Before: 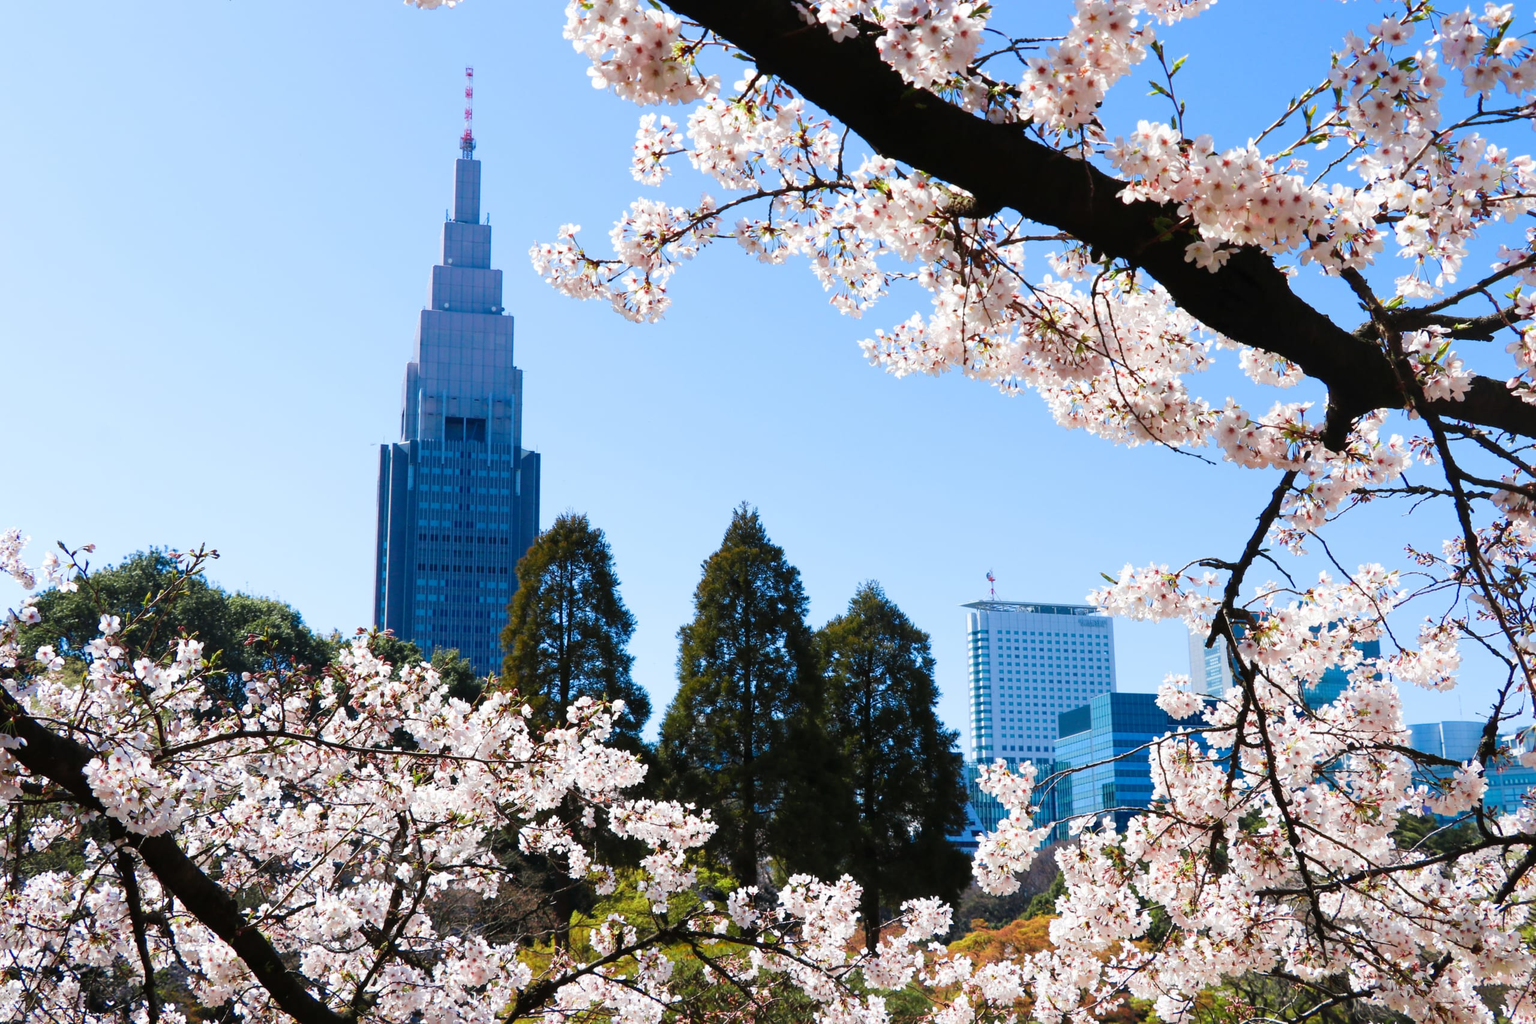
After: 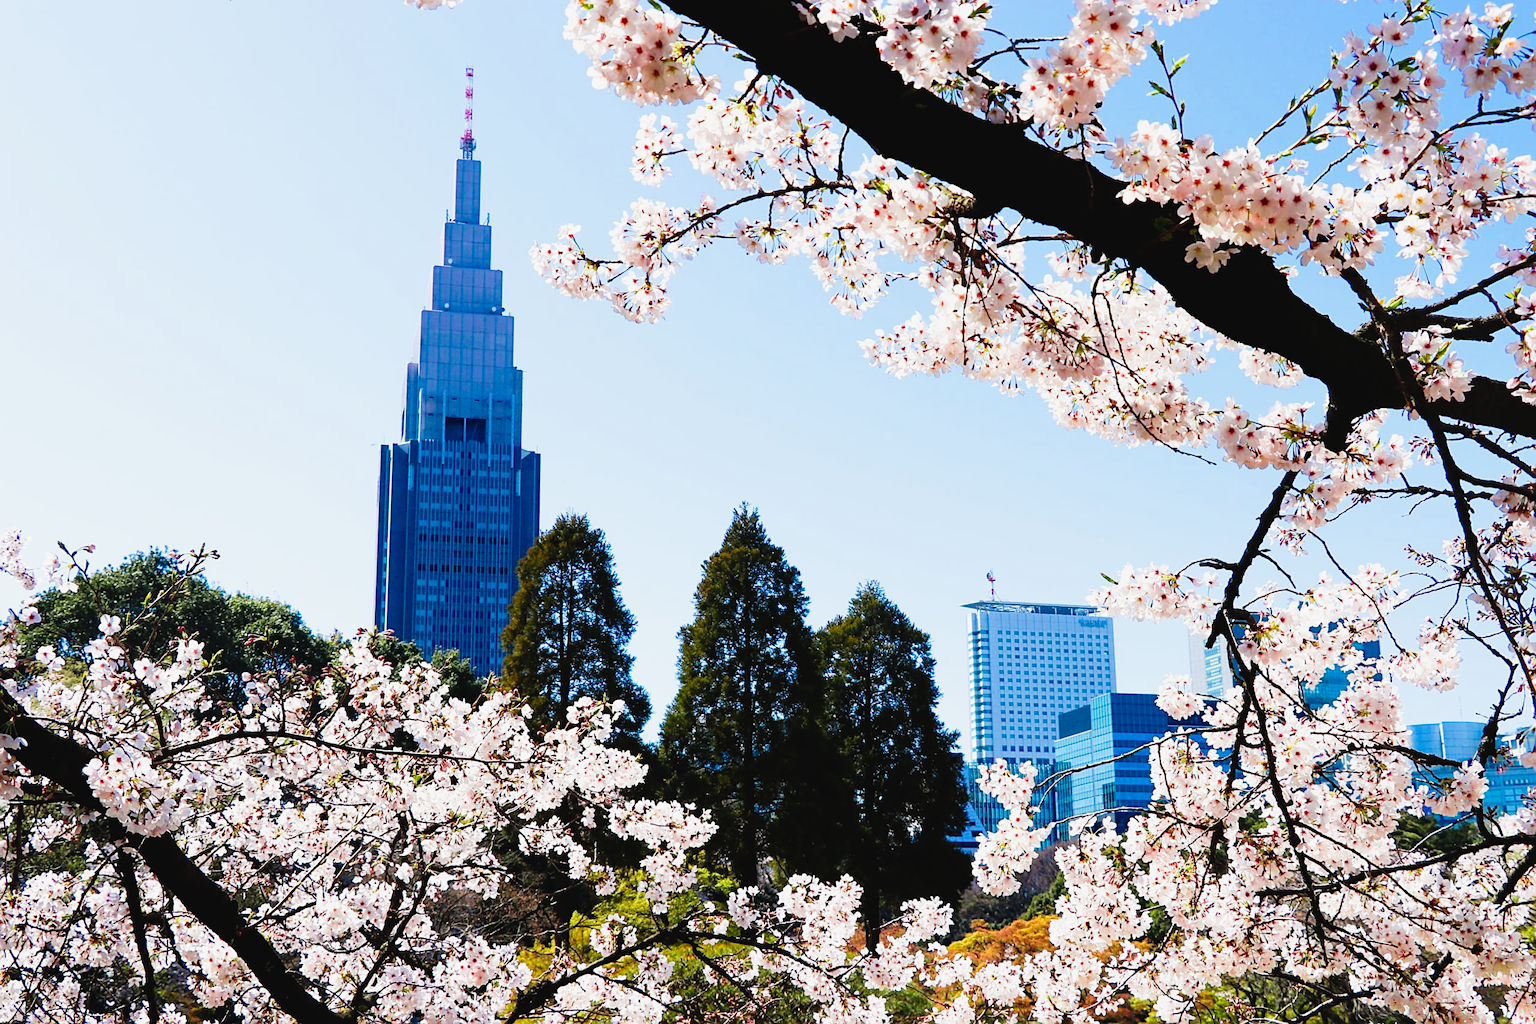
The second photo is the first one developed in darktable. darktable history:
tone curve: curves: ch0 [(0.003, 0.032) (0.037, 0.037) (0.149, 0.117) (0.297, 0.318) (0.41, 0.48) (0.541, 0.649) (0.722, 0.857) (0.875, 0.946) (1, 0.98)]; ch1 [(0, 0) (0.305, 0.325) (0.453, 0.437) (0.482, 0.474) (0.501, 0.498) (0.506, 0.503) (0.559, 0.576) (0.6, 0.635) (0.656, 0.707) (1, 1)]; ch2 [(0, 0) (0.323, 0.277) (0.408, 0.399) (0.45, 0.48) (0.499, 0.502) (0.515, 0.532) (0.573, 0.602) (0.653, 0.675) (0.75, 0.756) (1, 1)], preserve colors none
sharpen: on, module defaults
exposure: exposure -0.183 EV, compensate highlight preservation false
haze removal: compatibility mode true, adaptive false
